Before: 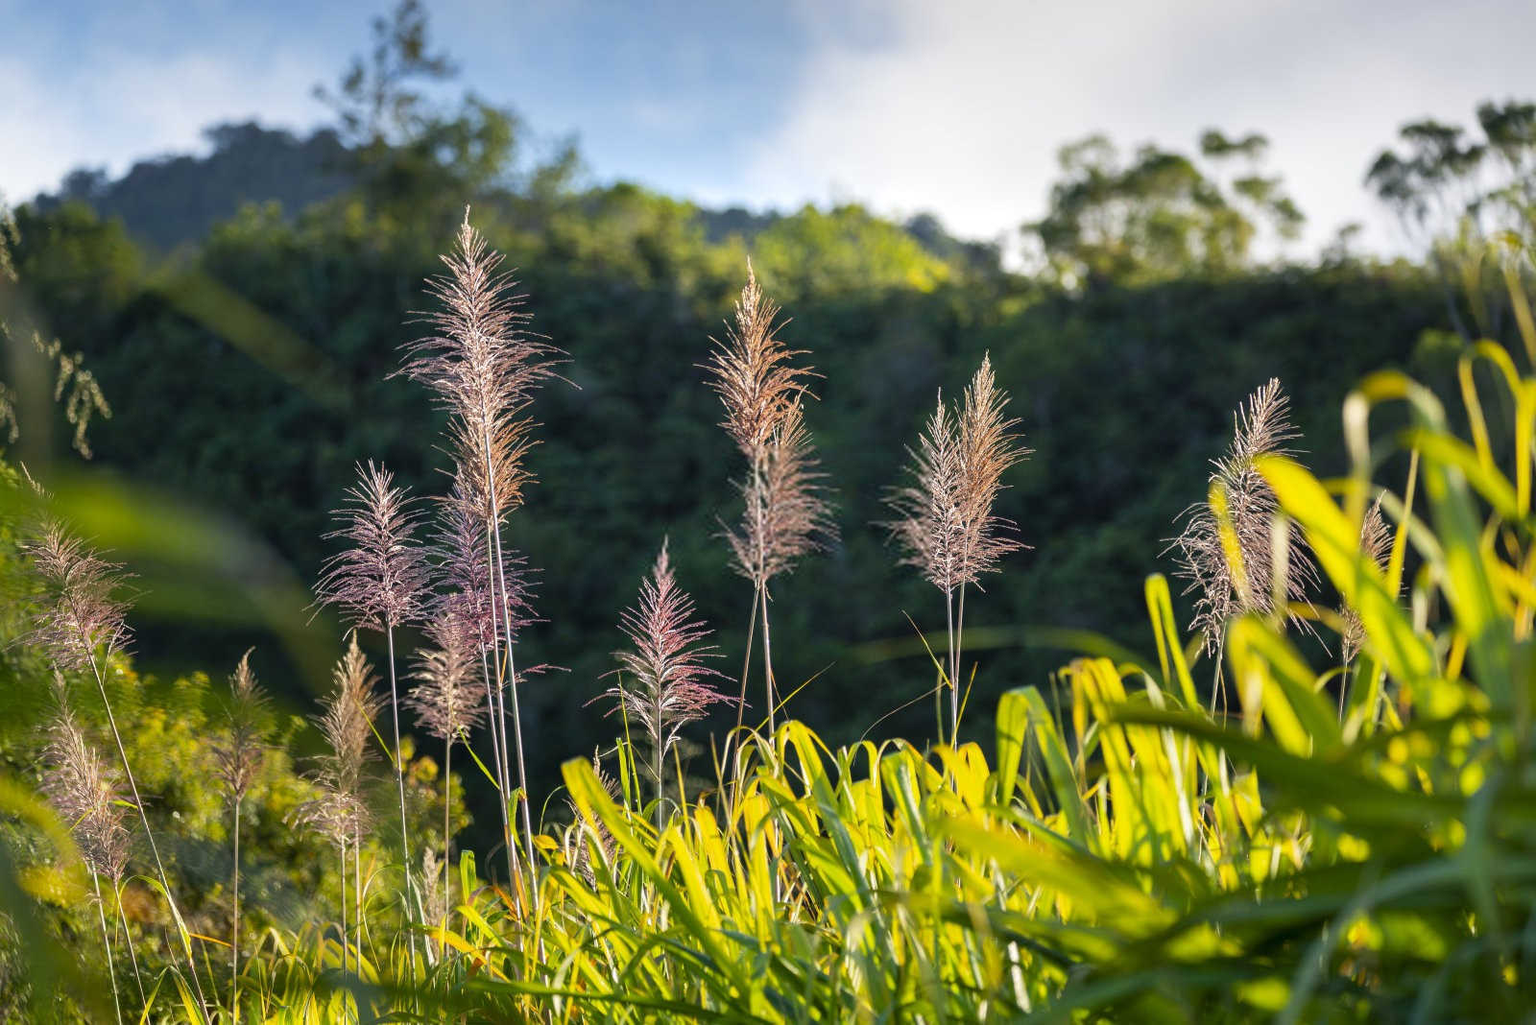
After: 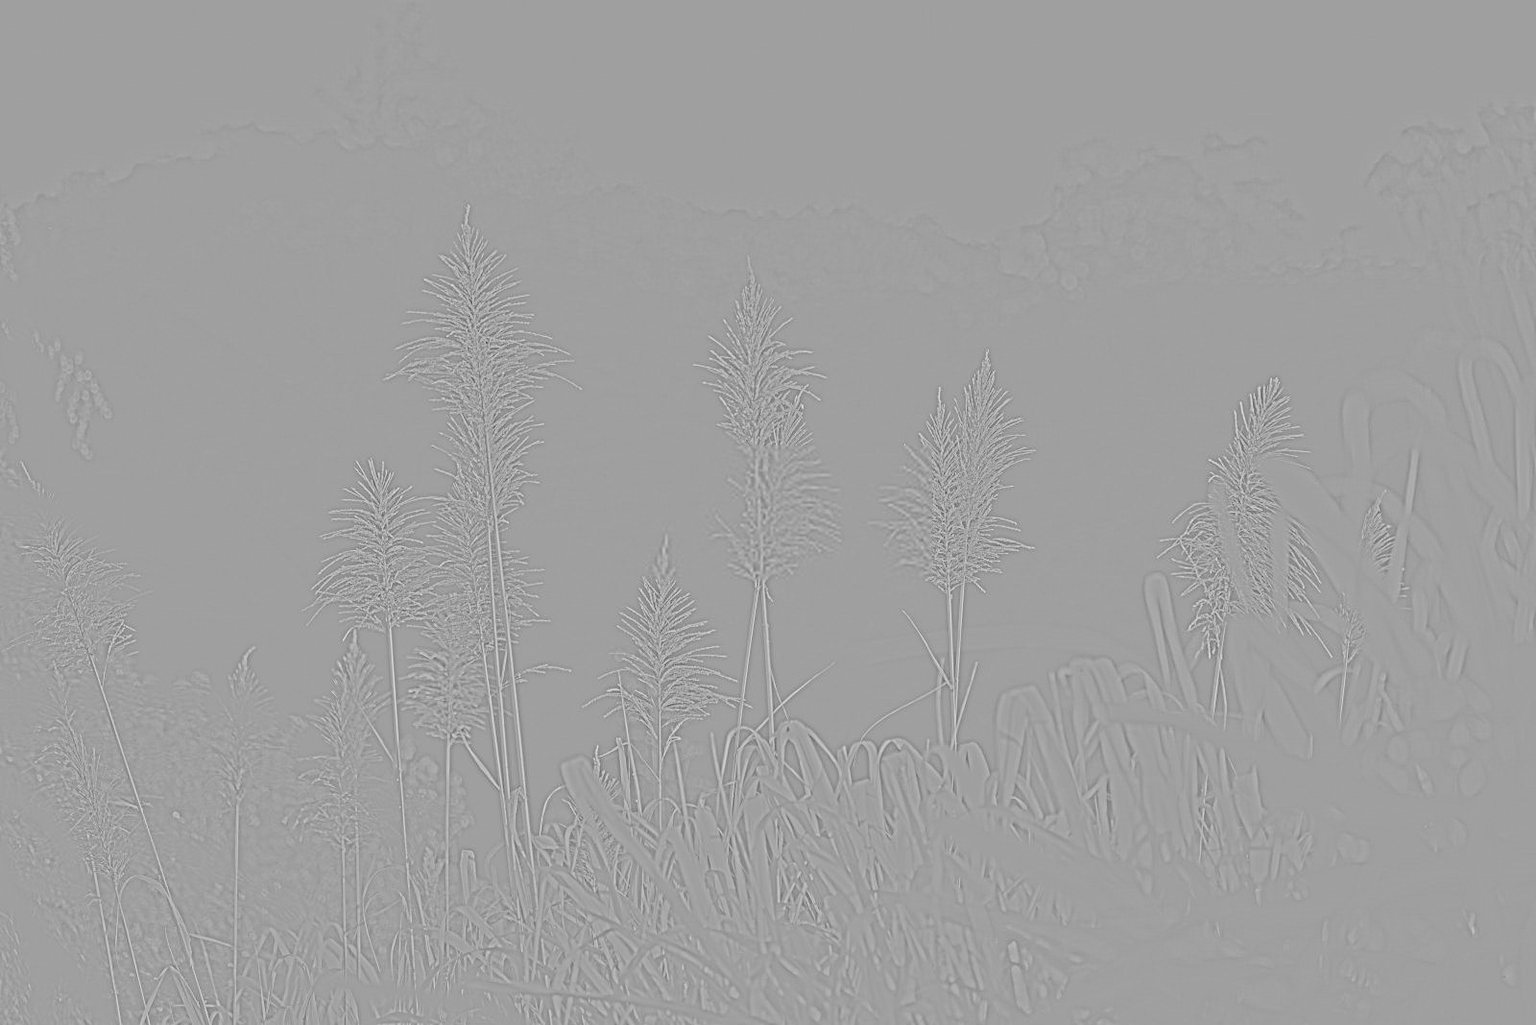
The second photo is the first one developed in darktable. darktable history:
base curve: curves: ch0 [(0, 0) (0.028, 0.03) (0.121, 0.232) (0.46, 0.748) (0.859, 0.968) (1, 1)]
highpass: sharpness 9.84%, contrast boost 9.94%
